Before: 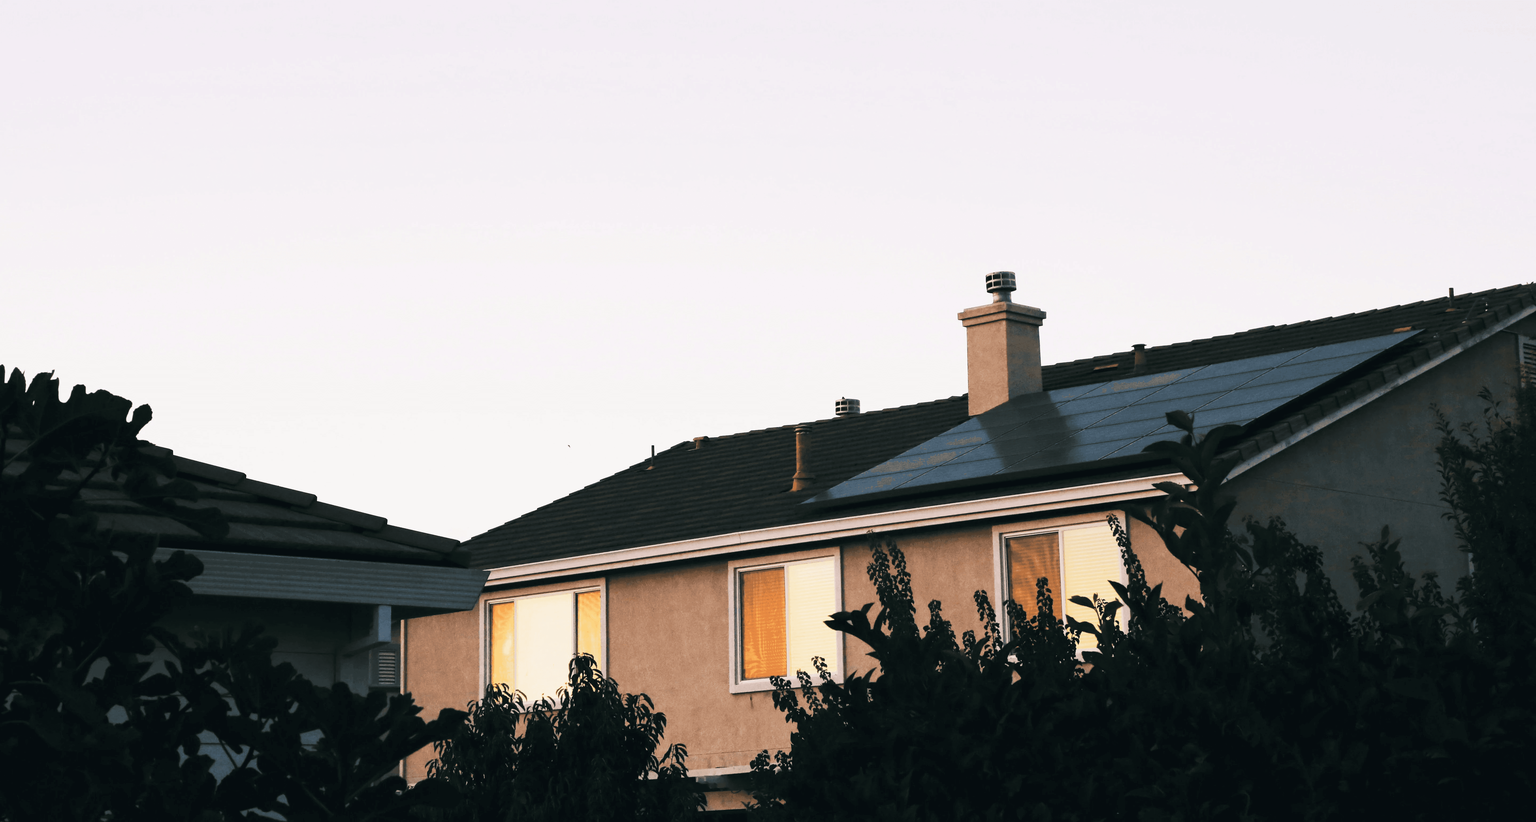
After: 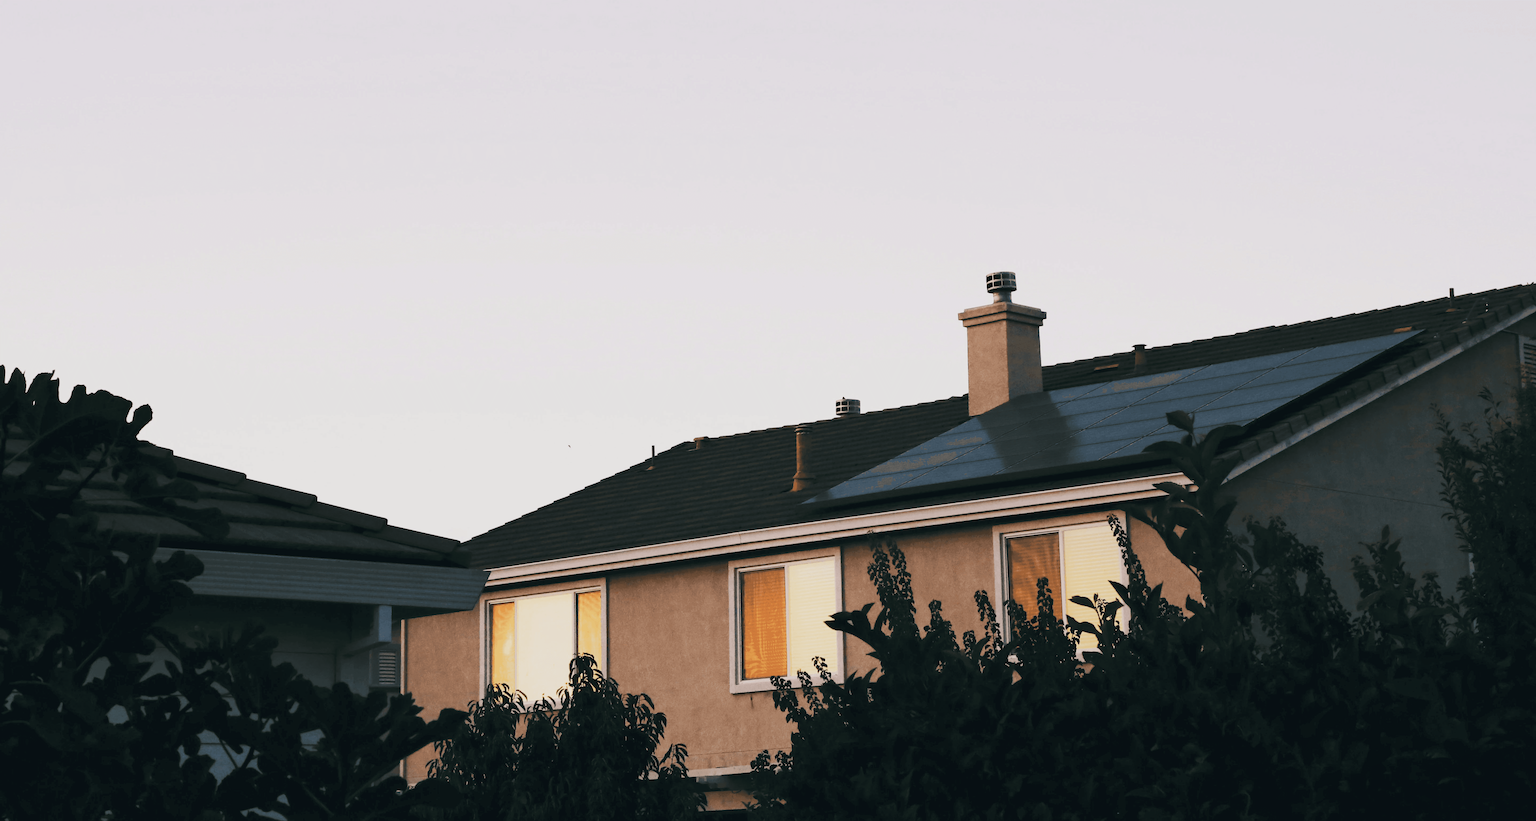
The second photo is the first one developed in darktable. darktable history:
tone equalizer: -8 EV 0.234 EV, -7 EV 0.444 EV, -6 EV 0.453 EV, -5 EV 0.258 EV, -3 EV -0.257 EV, -2 EV -0.417 EV, -1 EV -0.408 EV, +0 EV -0.263 EV
